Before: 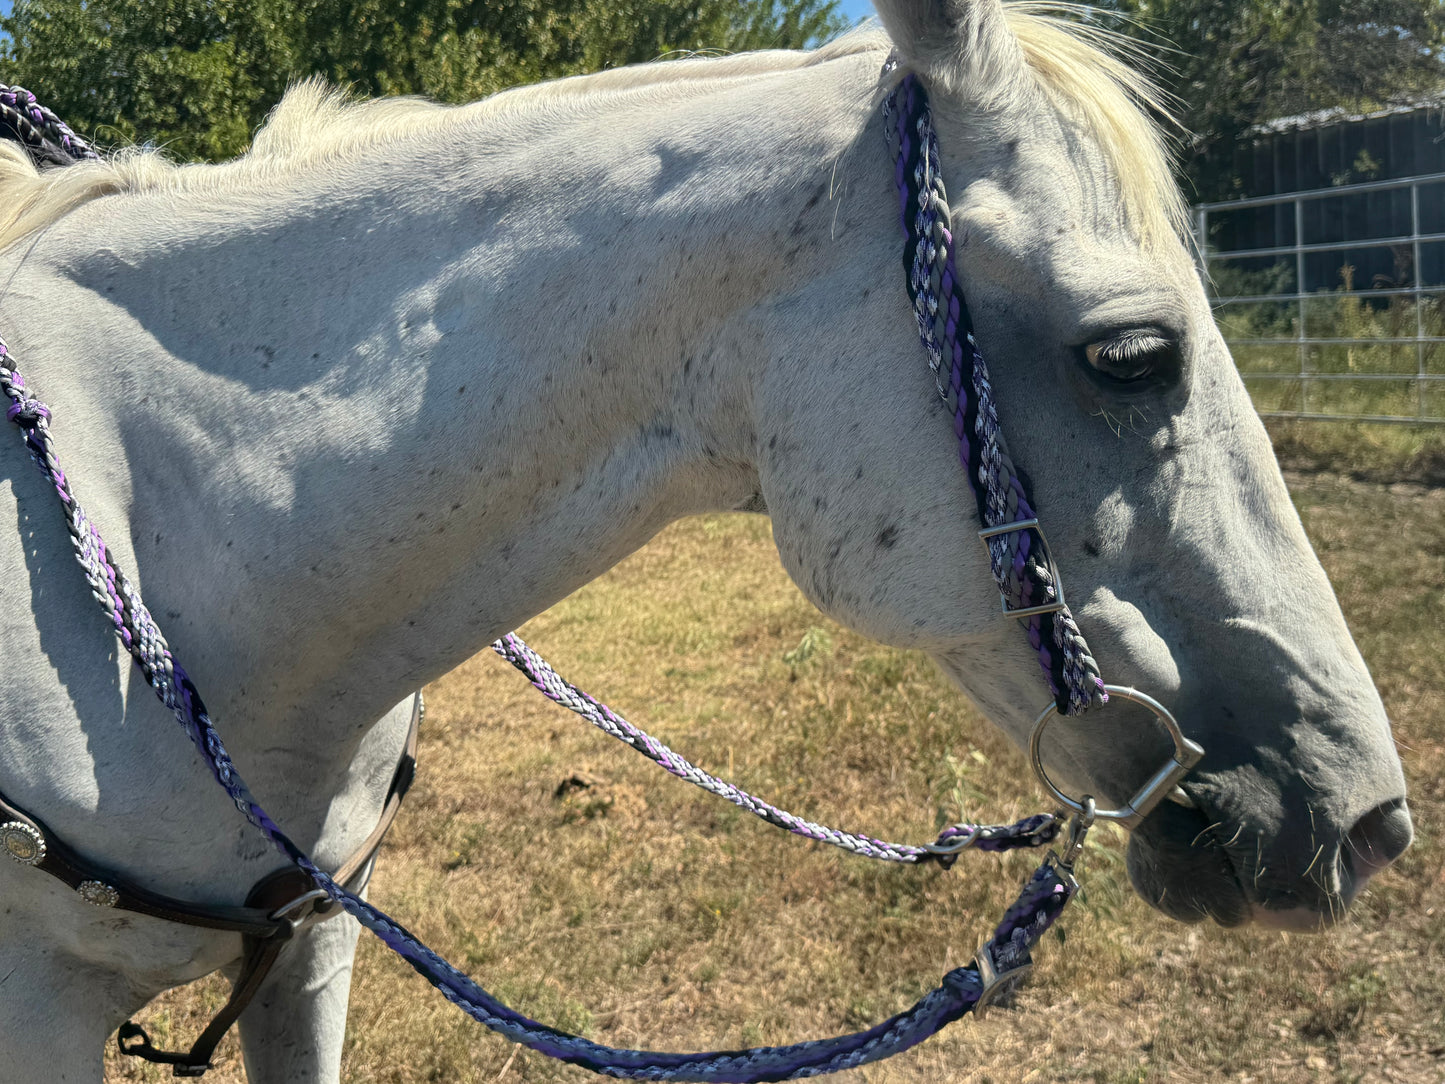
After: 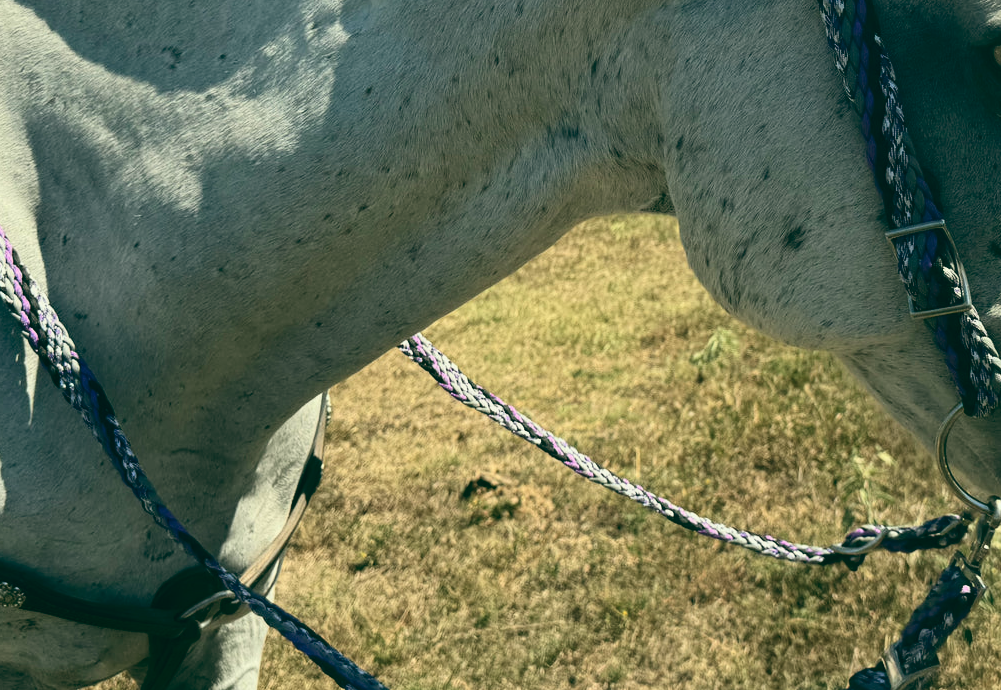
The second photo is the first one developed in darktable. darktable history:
crop: left 6.488%, top 27.668%, right 24.183%, bottom 8.656%
color balance: lift [1.005, 0.99, 1.007, 1.01], gamma [1, 1.034, 1.032, 0.966], gain [0.873, 1.055, 1.067, 0.933]
contrast brightness saturation: contrast 0.22
